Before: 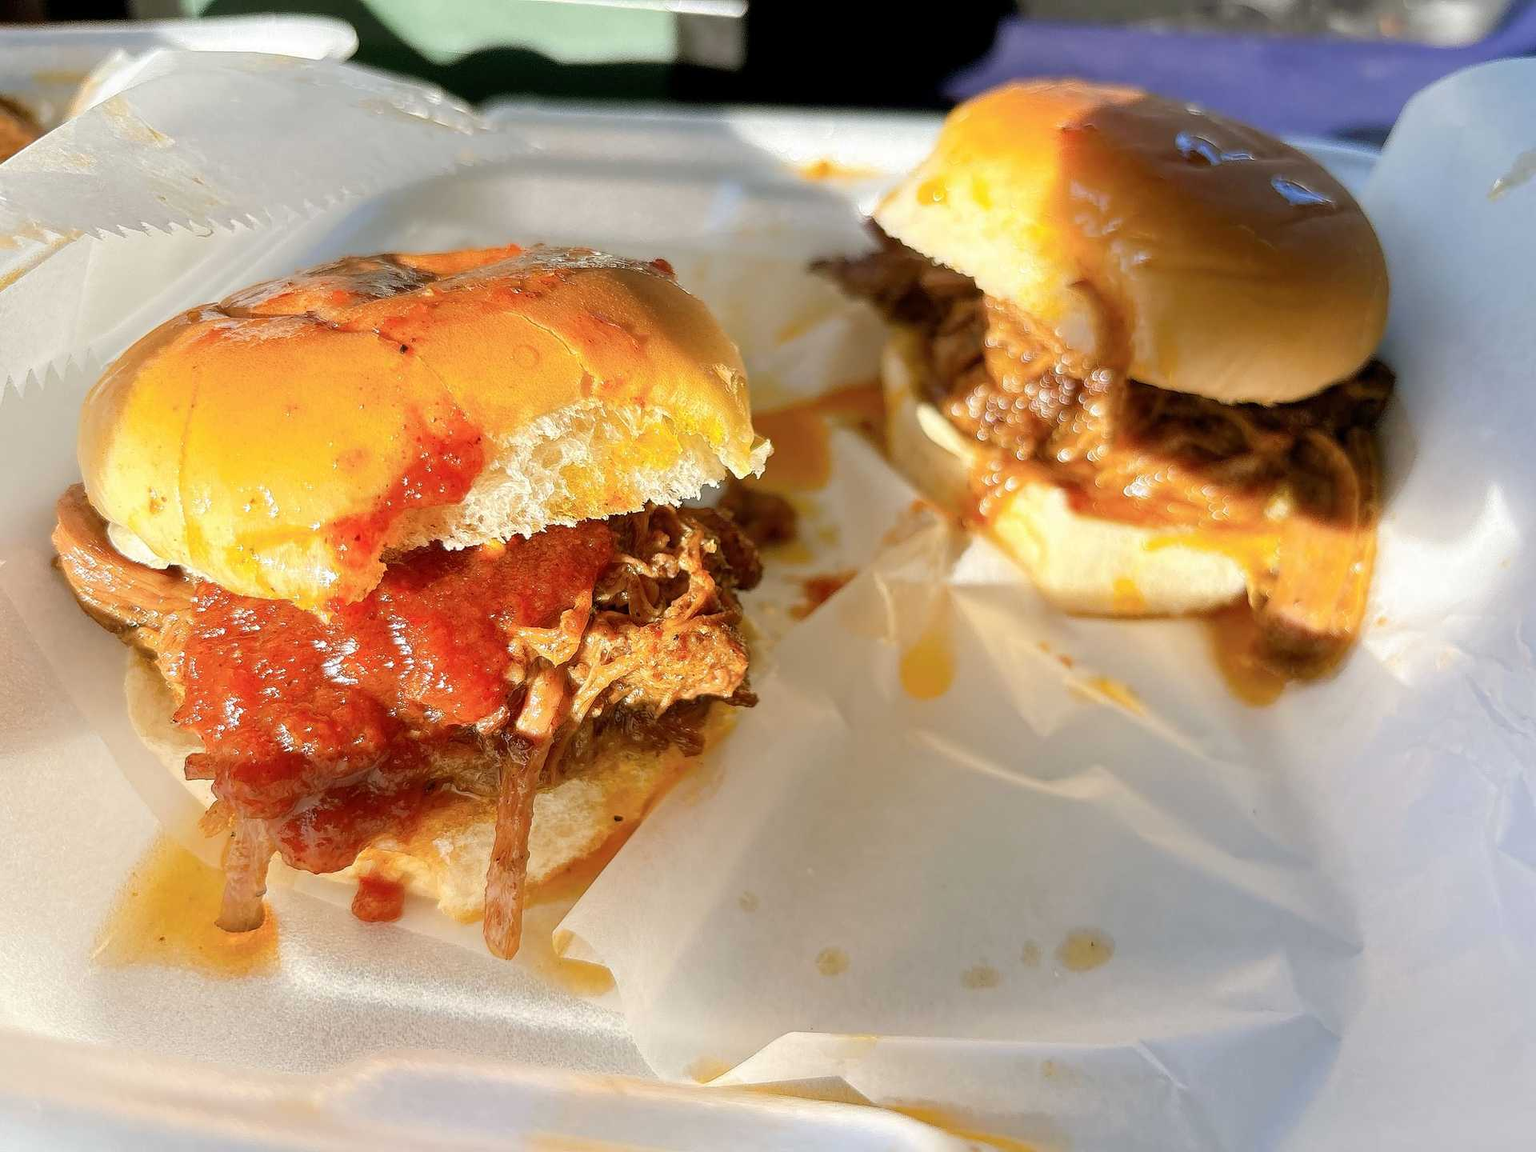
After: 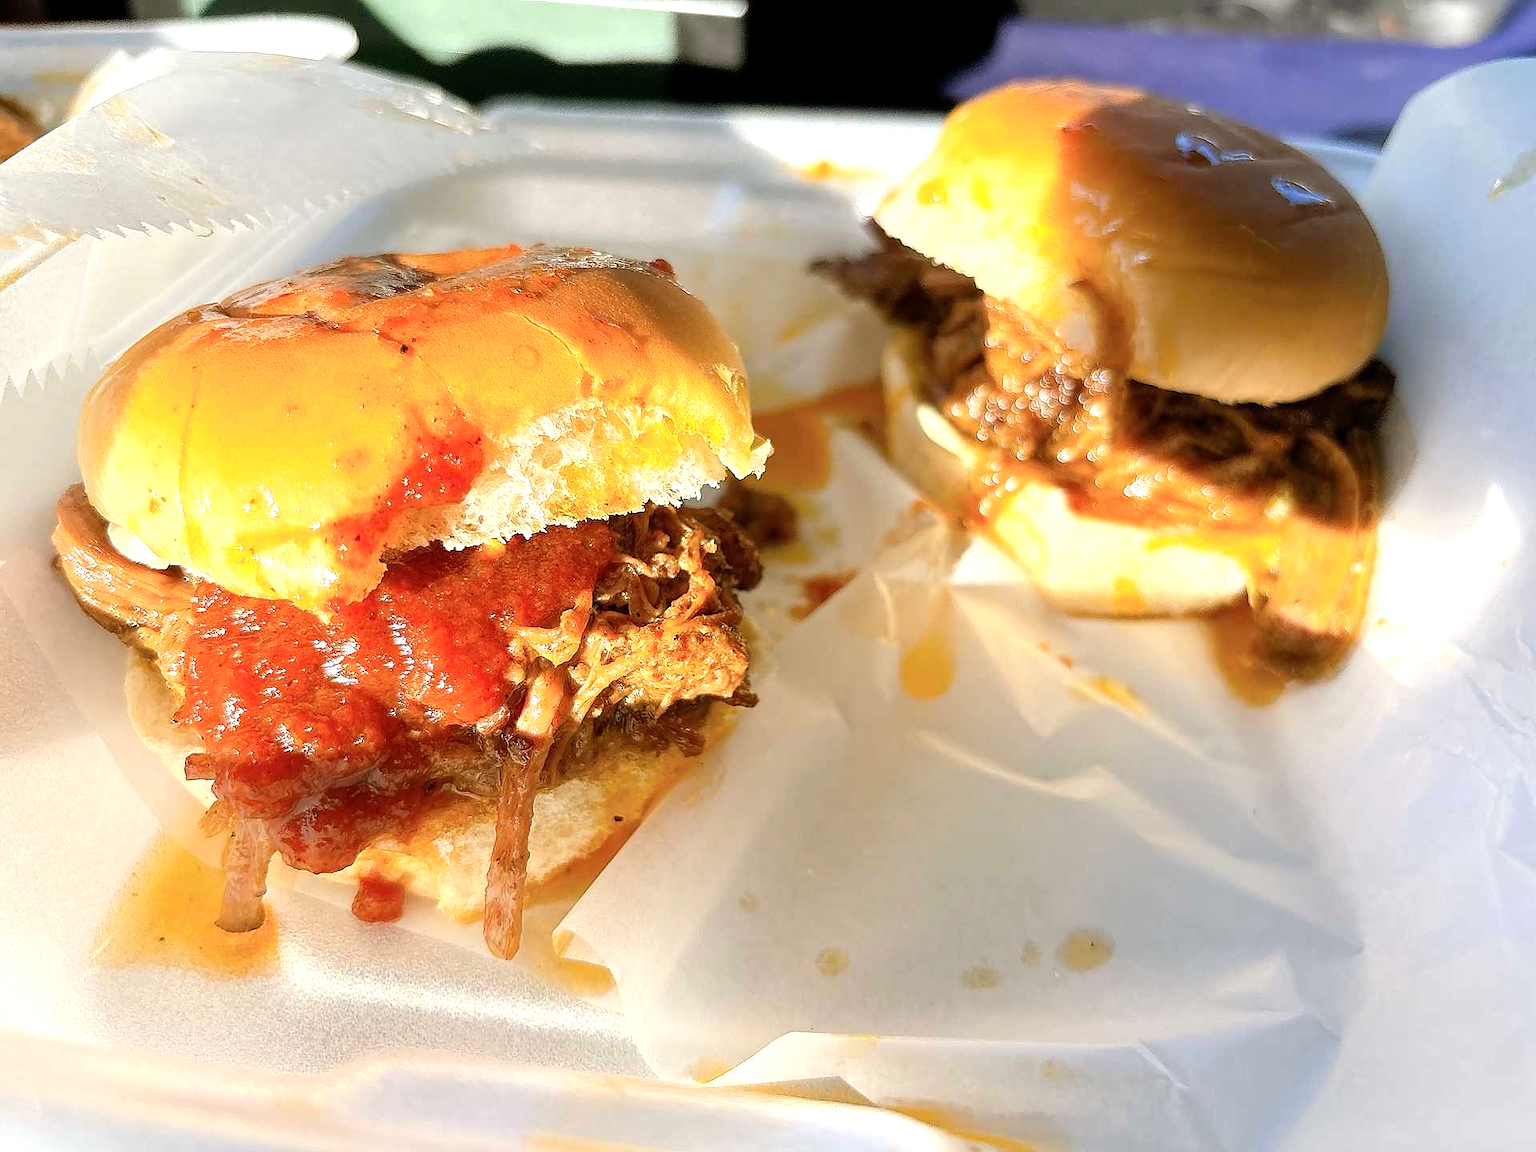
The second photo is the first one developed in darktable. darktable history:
sharpen: radius 1.441, amount 0.39, threshold 1.584
tone equalizer: -8 EV -0.405 EV, -7 EV -0.371 EV, -6 EV -0.34 EV, -5 EV -0.238 EV, -3 EV 0.248 EV, -2 EV 0.344 EV, -1 EV 0.406 EV, +0 EV 0.438 EV
